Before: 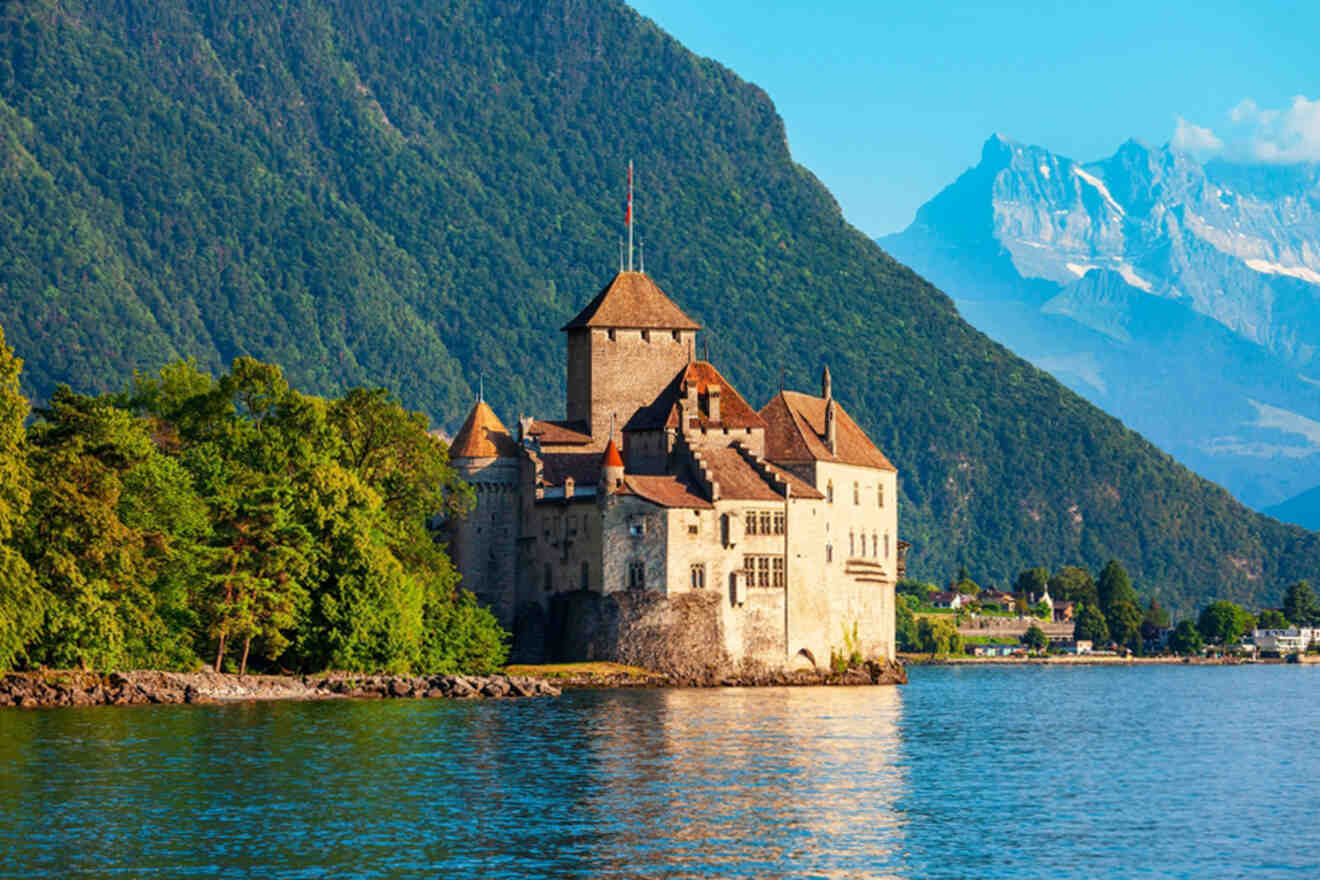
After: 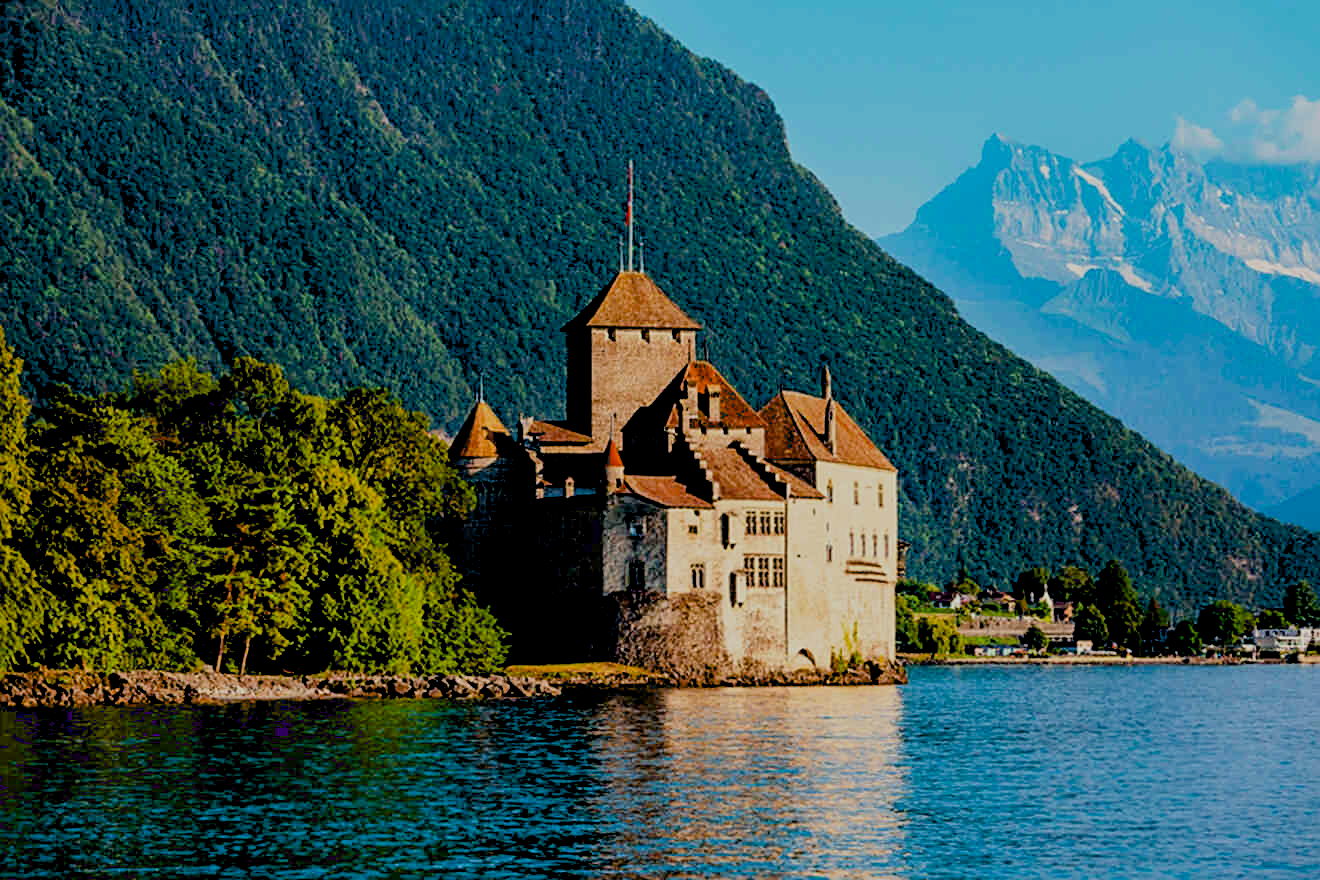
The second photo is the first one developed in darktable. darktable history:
sharpen: on, module defaults
filmic rgb: black relative exposure -7.65 EV, white relative exposure 4.56 EV, hardness 3.61
exposure: black level correction 0.044, exposure -0.228 EV, compensate highlight preservation false
